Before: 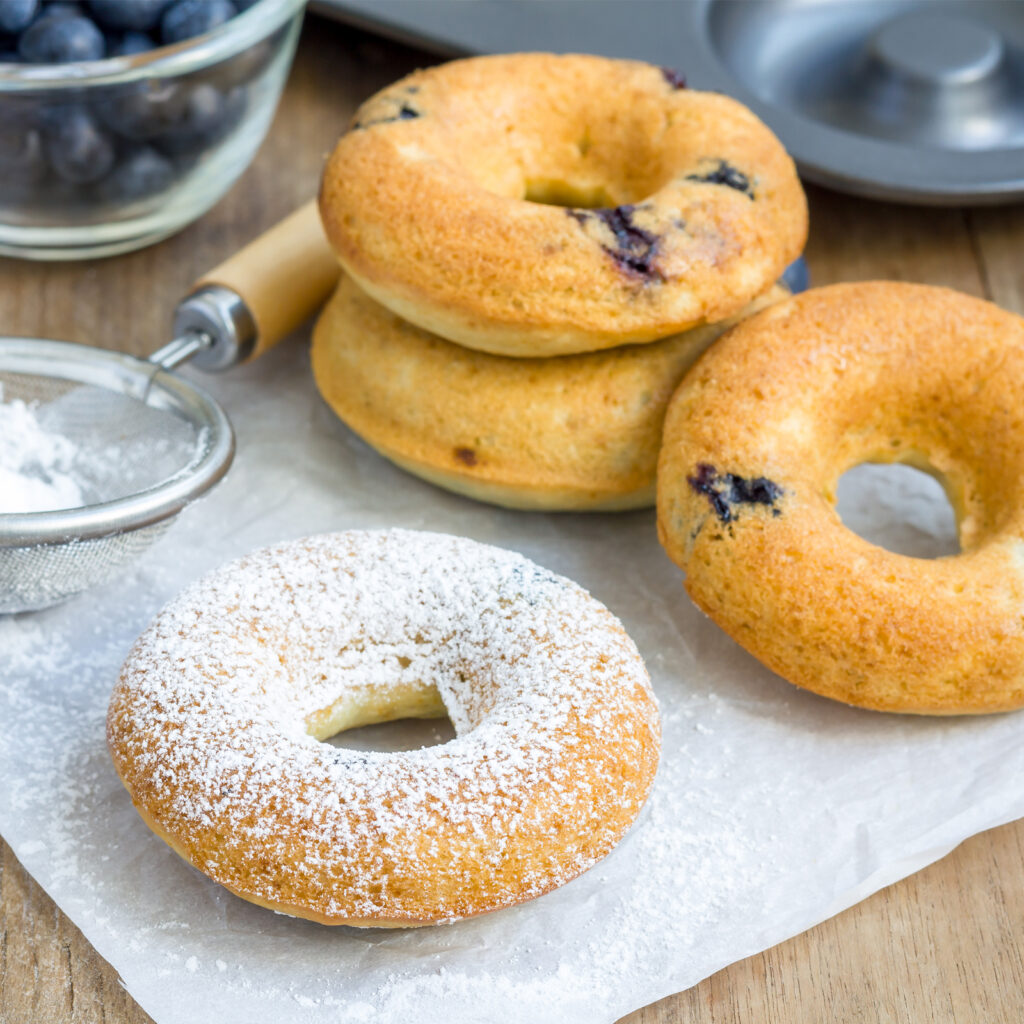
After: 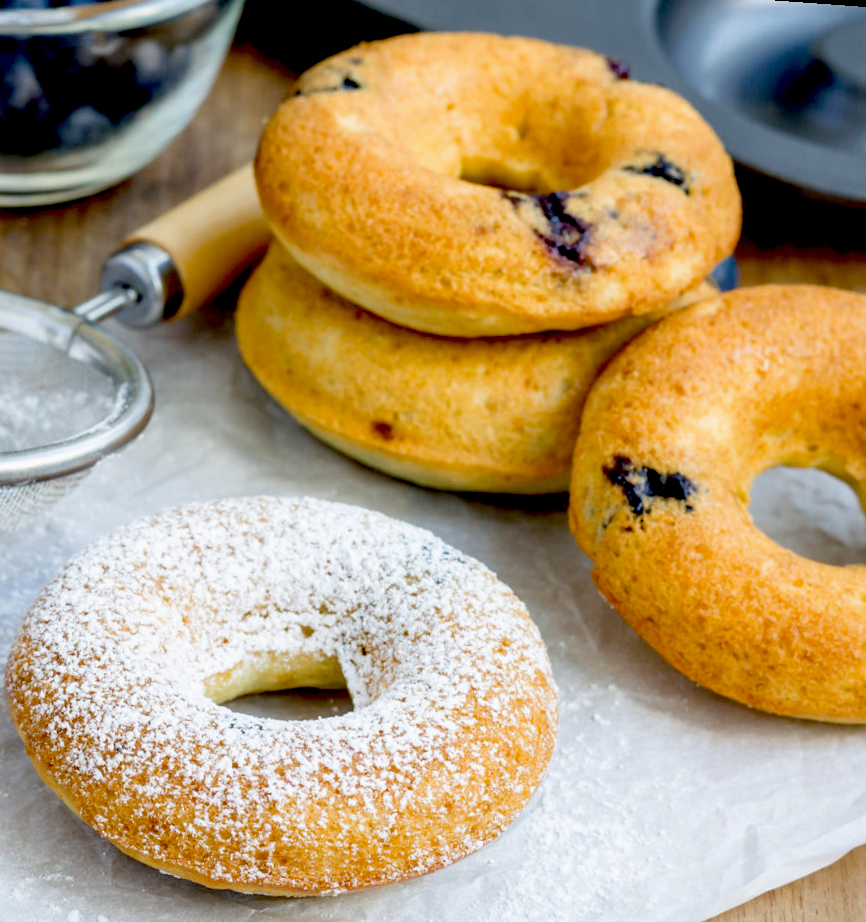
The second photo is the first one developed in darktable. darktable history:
crop: left 11.225%, top 5.381%, right 9.565%, bottom 10.314%
rotate and perspective: rotation 4.1°, automatic cropping off
exposure: black level correction 0.056, exposure -0.039 EV, compensate highlight preservation false
